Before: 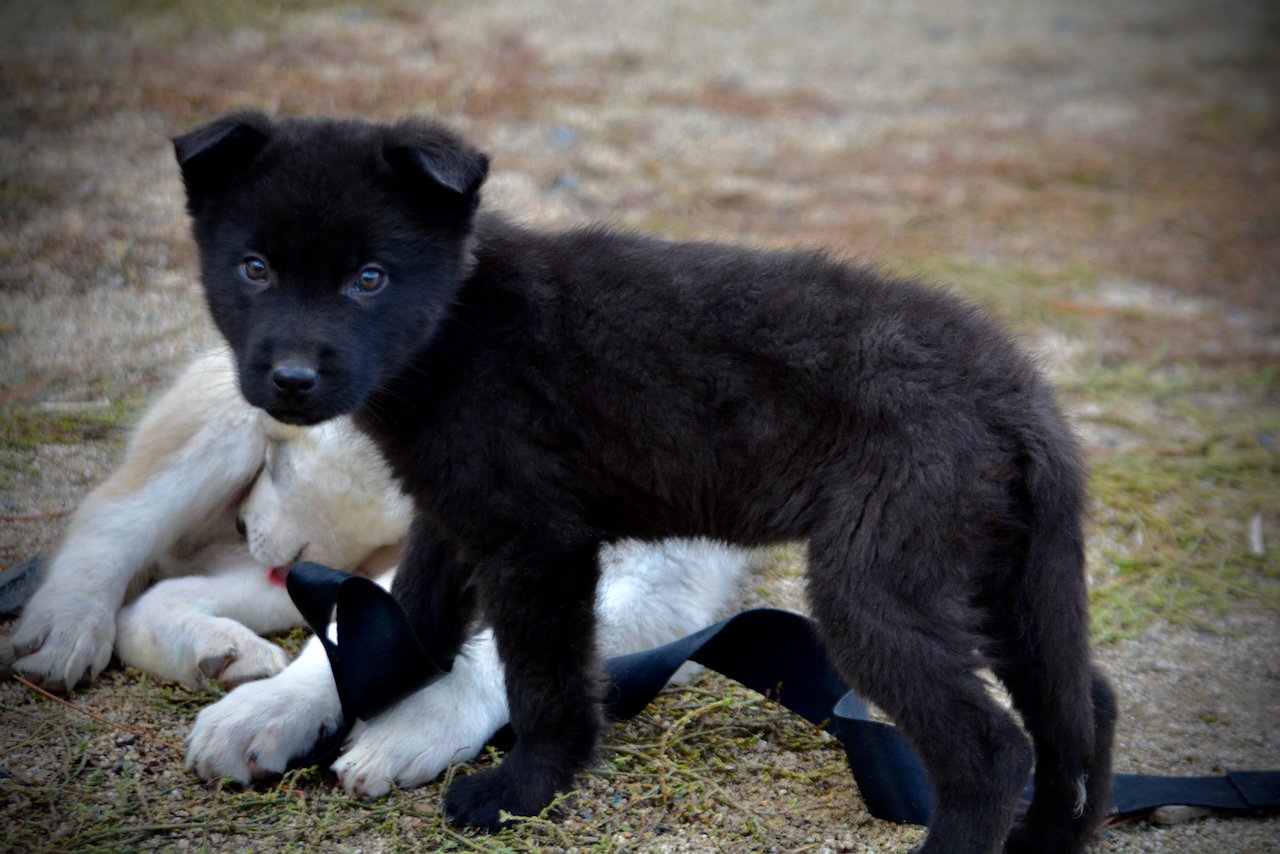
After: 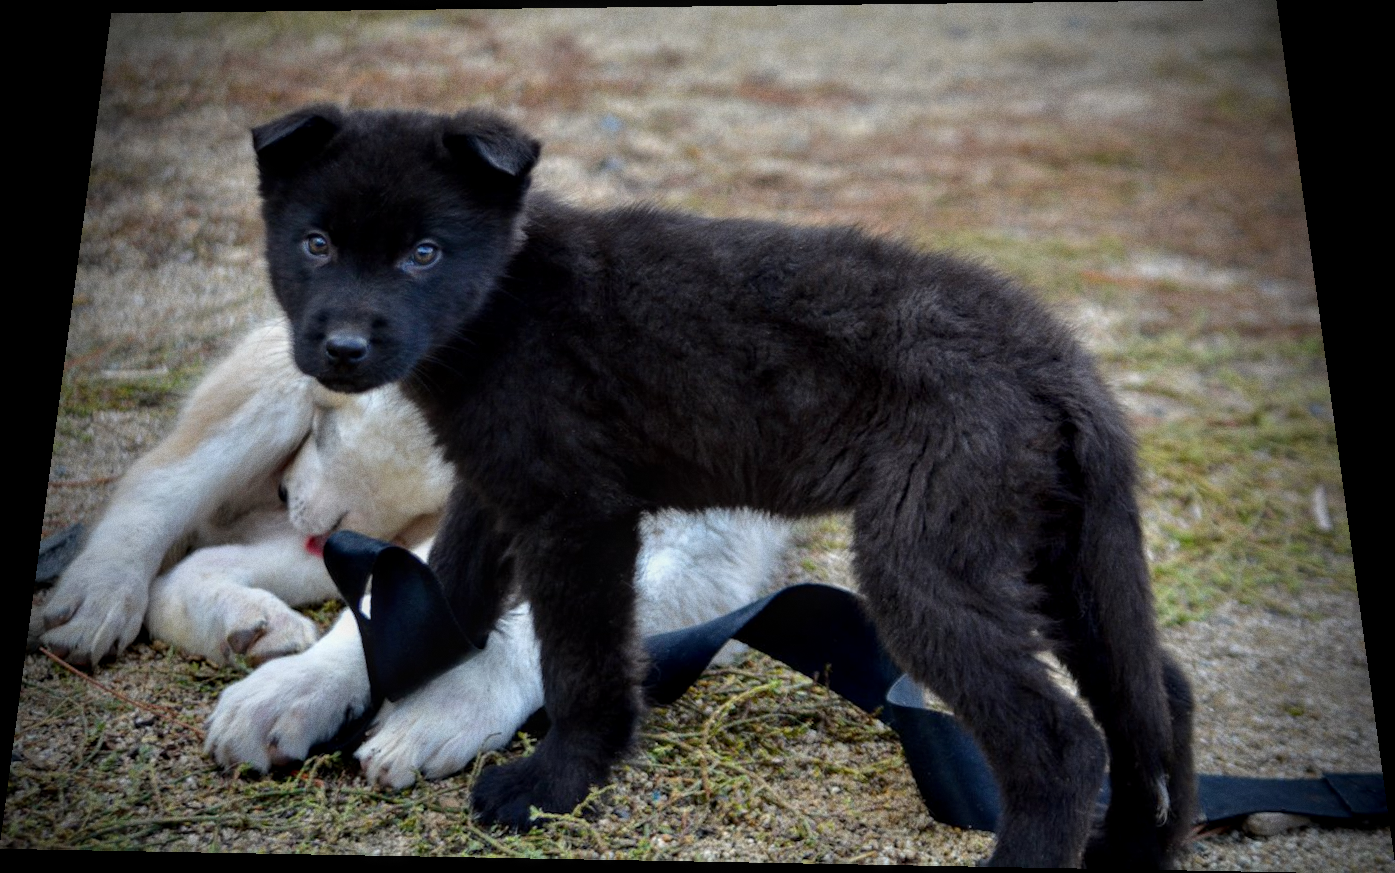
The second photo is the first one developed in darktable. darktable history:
rotate and perspective: rotation 0.128°, lens shift (vertical) -0.181, lens shift (horizontal) -0.044, shear 0.001, automatic cropping off
grain: coarseness 7.08 ISO, strength 21.67%, mid-tones bias 59.58%
local contrast: on, module defaults
